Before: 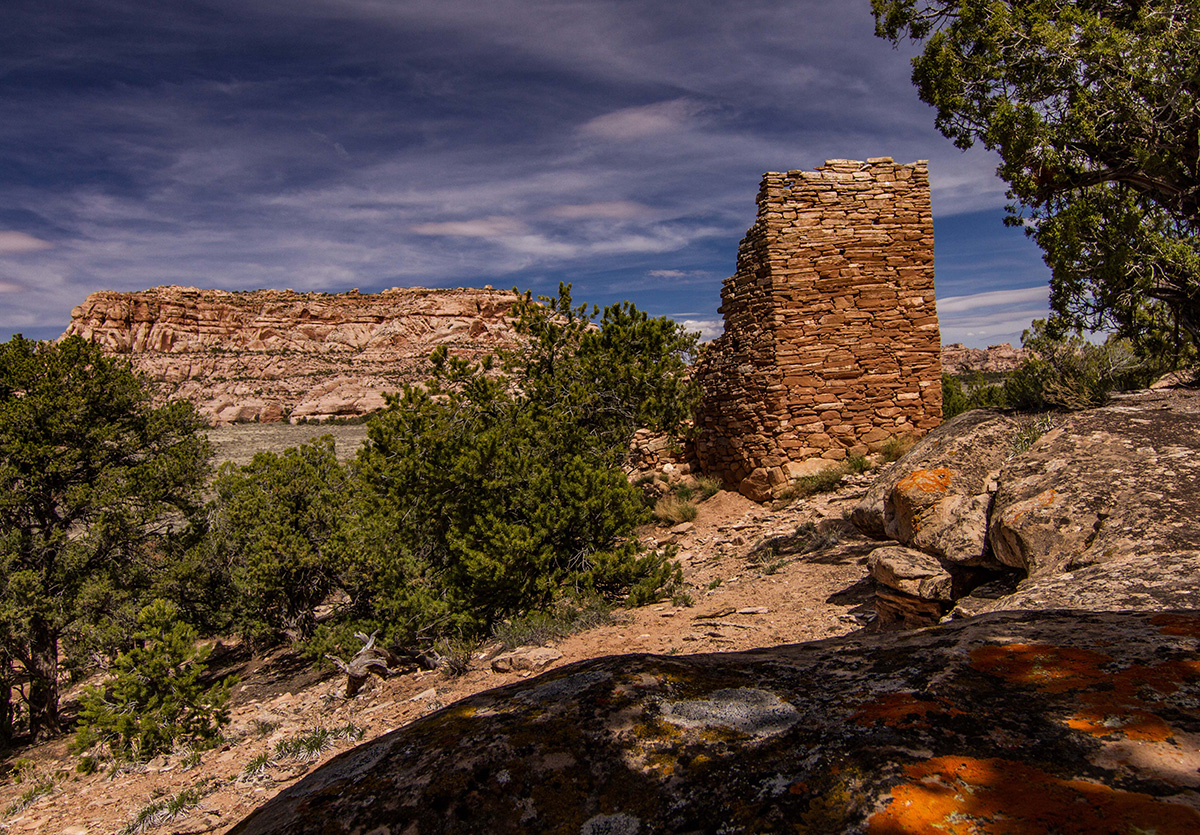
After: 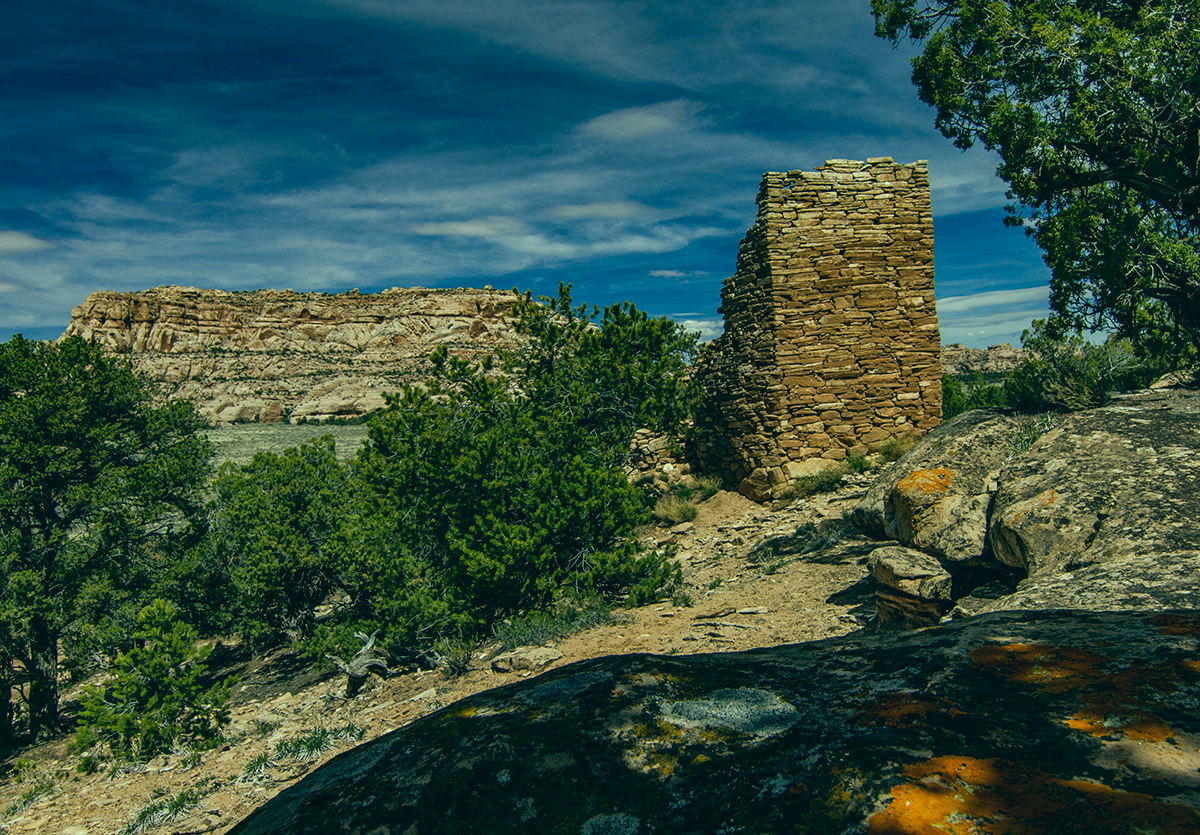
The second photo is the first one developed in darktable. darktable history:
color correction: highlights a* -19.46, highlights b* 9.79, shadows a* -20.77, shadows b* -10.26
